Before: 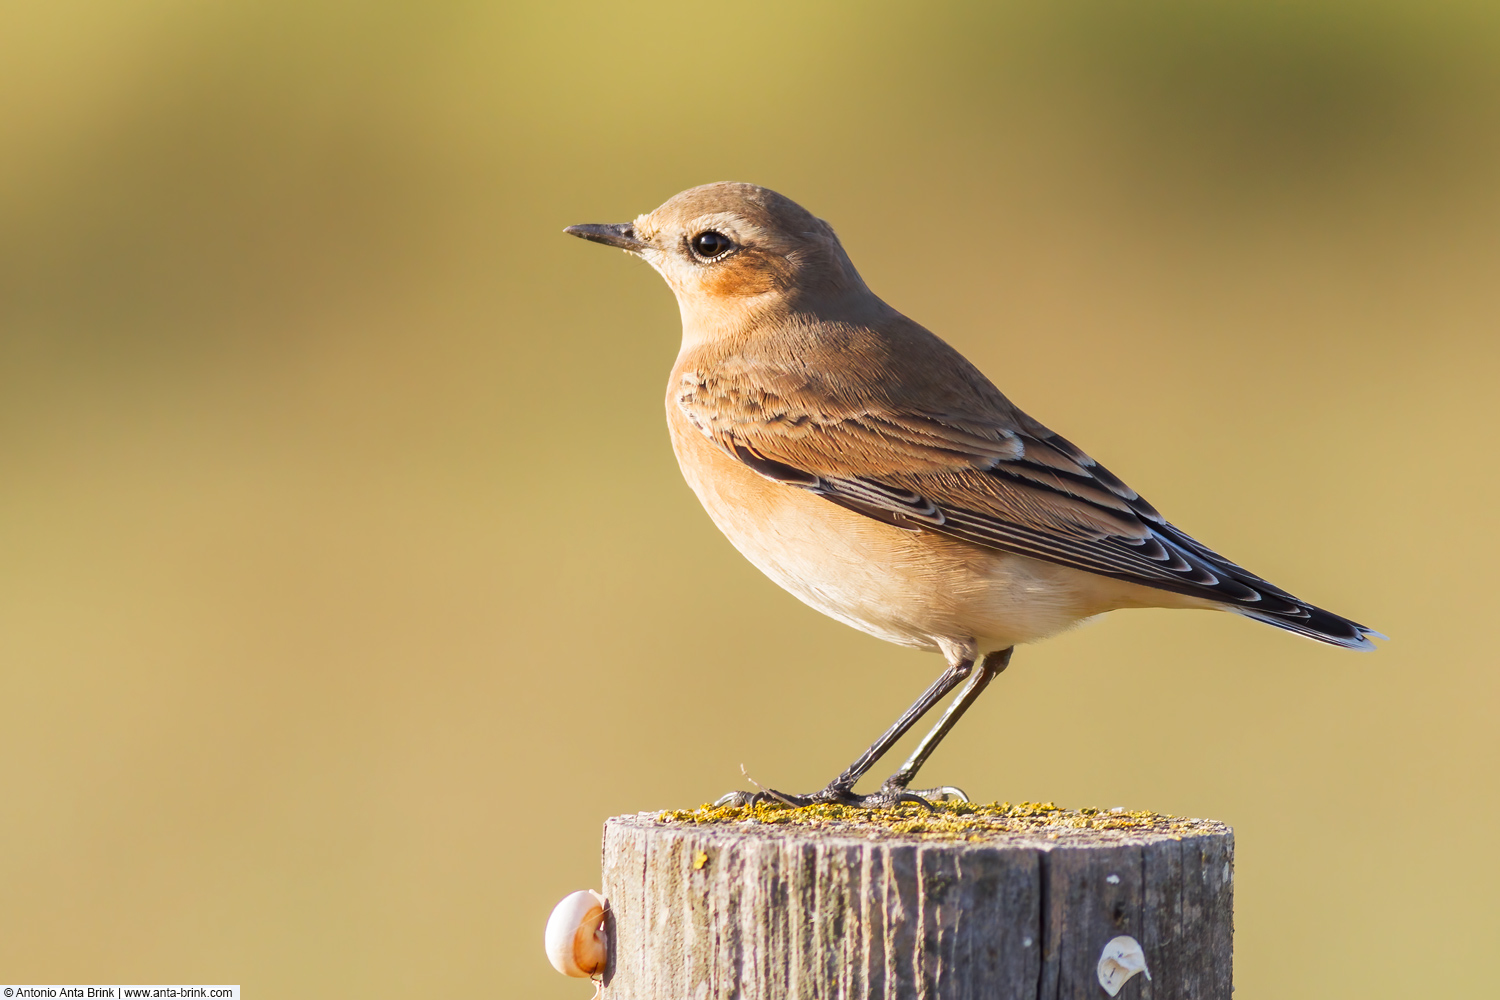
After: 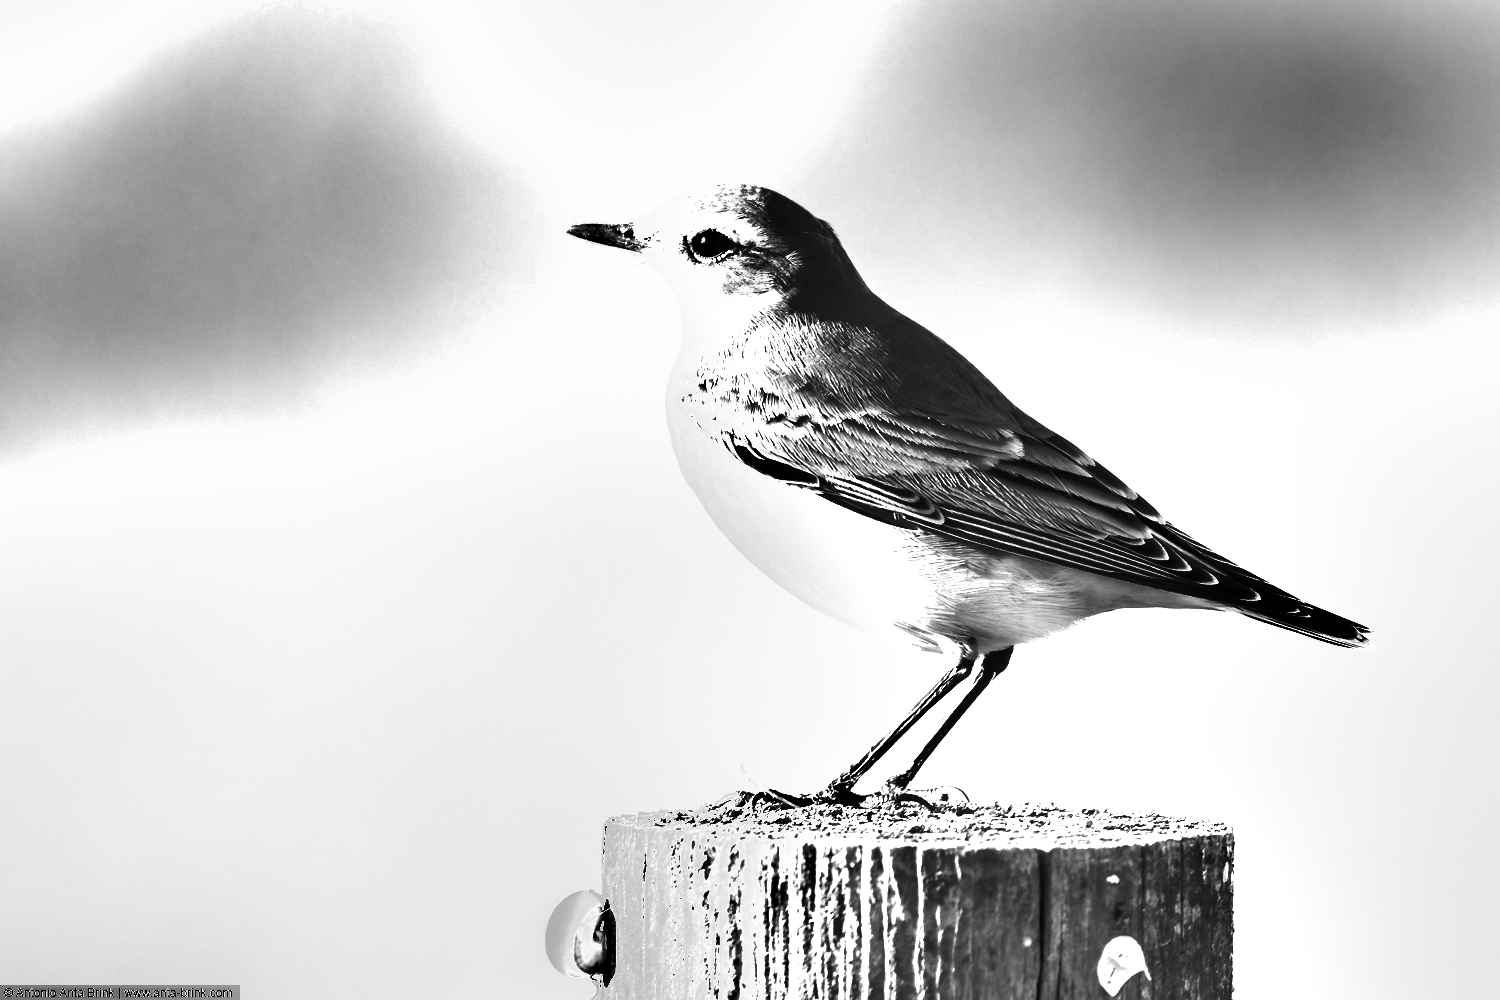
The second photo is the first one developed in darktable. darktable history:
tone equalizer: -8 EV -0.75 EV, -7 EV -0.7 EV, -6 EV -0.6 EV, -5 EV -0.4 EV, -3 EV 0.4 EV, -2 EV 0.6 EV, -1 EV 0.7 EV, +0 EV 0.75 EV, edges refinement/feathering 500, mask exposure compensation -1.57 EV, preserve details no
monochrome: on, module defaults
color calibration: illuminant same as pipeline (D50), adaptation none (bypass), gamut compression 1.72
shadows and highlights: radius 118.69, shadows 42.21, highlights -61.56, soften with gaussian
exposure: black level correction 0, exposure 0.9 EV, compensate highlight preservation false
